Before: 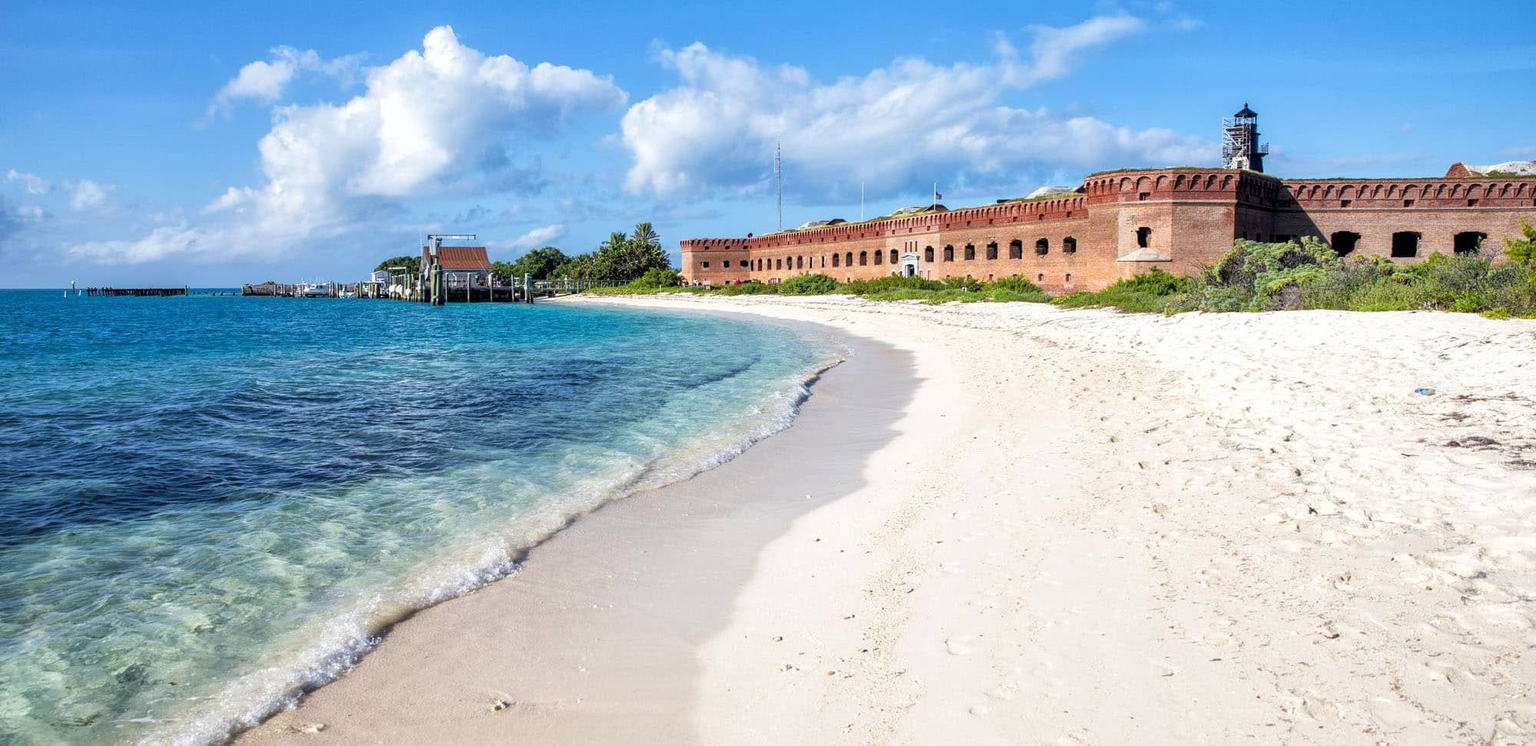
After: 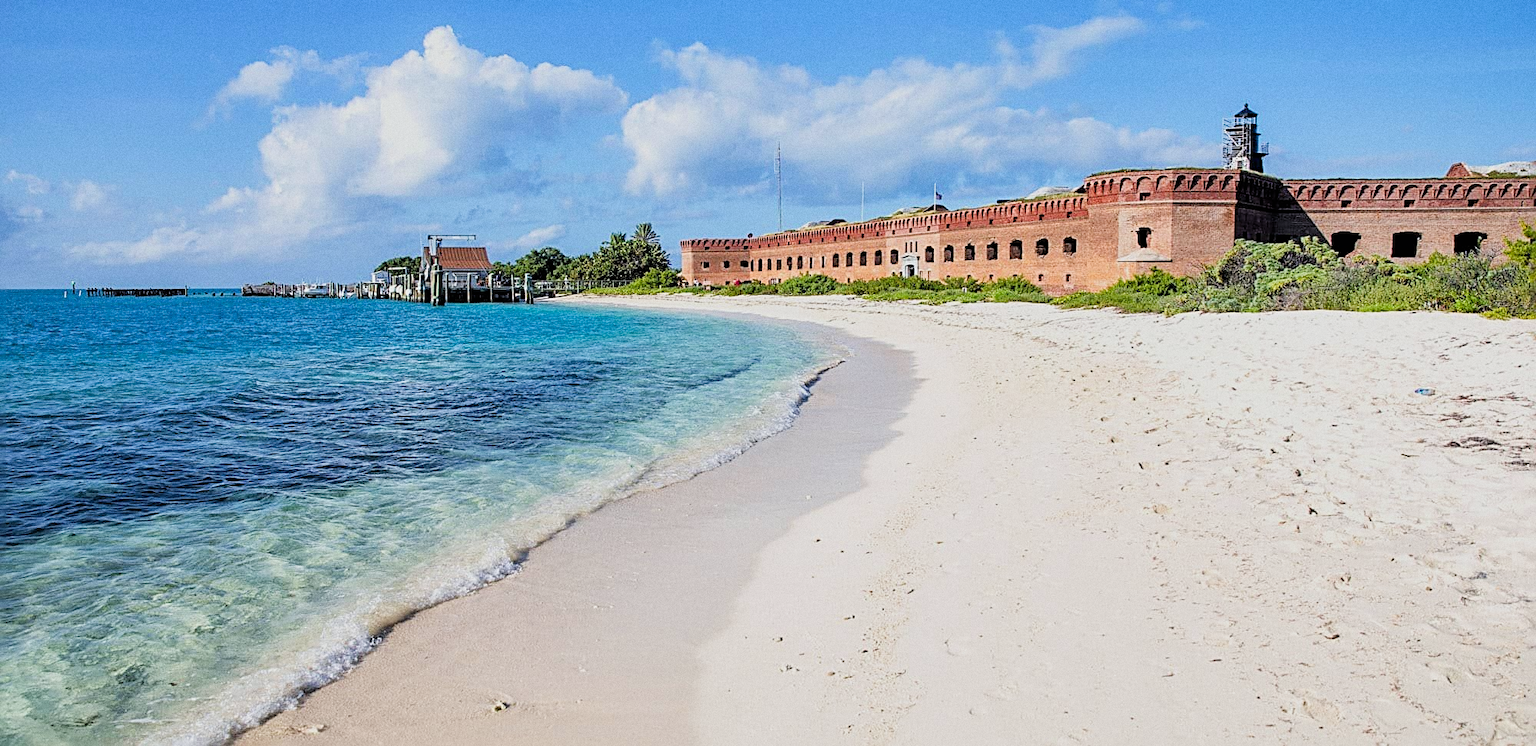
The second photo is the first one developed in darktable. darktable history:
grain: on, module defaults
filmic rgb: hardness 4.17
contrast brightness saturation: contrast 0.03, brightness 0.06, saturation 0.13
sharpen: radius 2.817, amount 0.715
